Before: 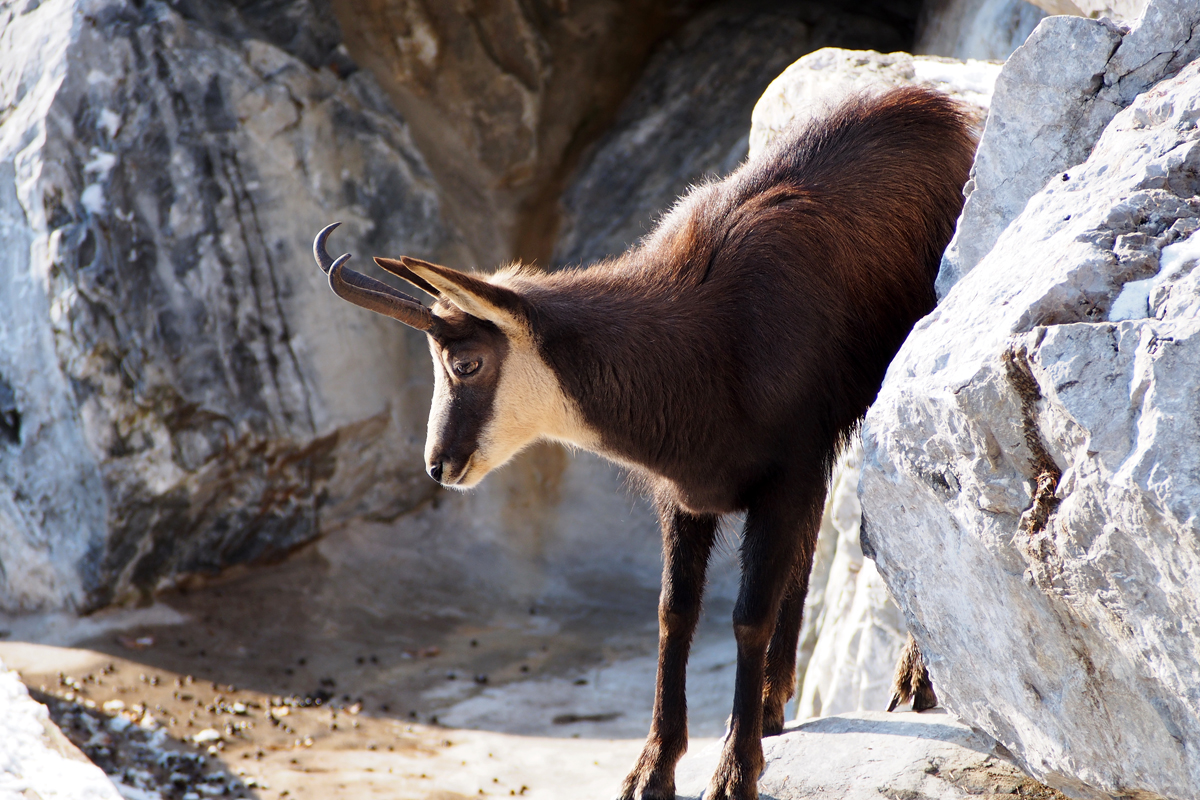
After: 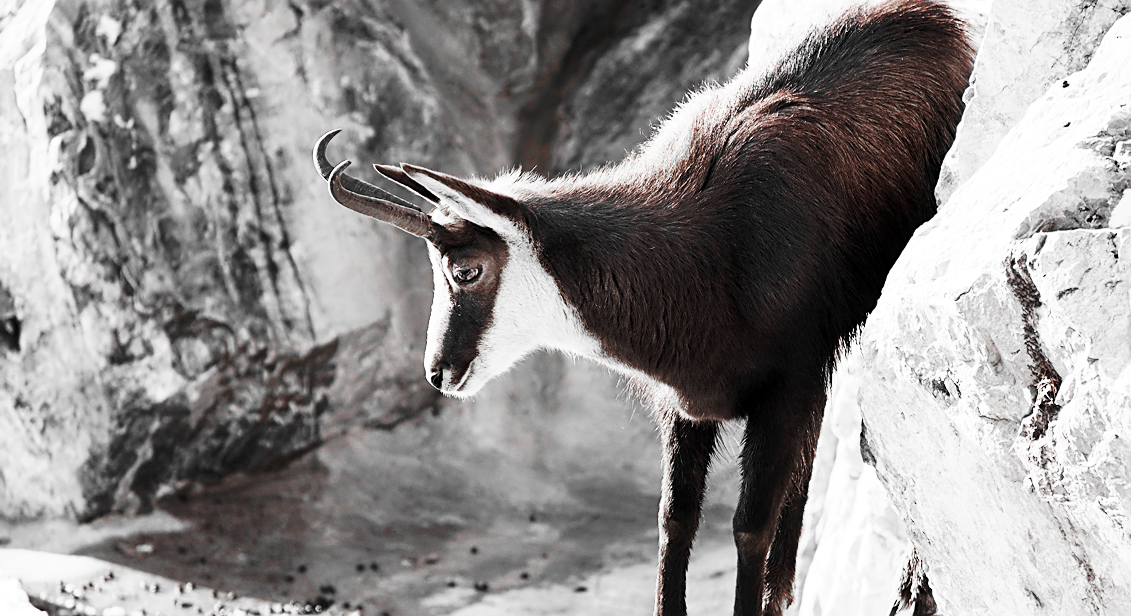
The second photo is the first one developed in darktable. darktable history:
tone curve: curves: ch0 [(0, 0) (0.003, 0.003) (0.011, 0.013) (0.025, 0.028) (0.044, 0.05) (0.069, 0.078) (0.1, 0.113) (0.136, 0.153) (0.177, 0.2) (0.224, 0.271) (0.277, 0.374) (0.335, 0.47) (0.399, 0.574) (0.468, 0.688) (0.543, 0.79) (0.623, 0.859) (0.709, 0.919) (0.801, 0.957) (0.898, 0.978) (1, 1)], preserve colors none
color zones: curves: ch1 [(0, 0.006) (0.094, 0.285) (0.171, 0.001) (0.429, 0.001) (0.571, 0.003) (0.714, 0.004) (0.857, 0.004) (1, 0.006)]
crop and rotate: angle 0.03°, top 11.643%, right 5.651%, bottom 11.189%
sharpen: on, module defaults
